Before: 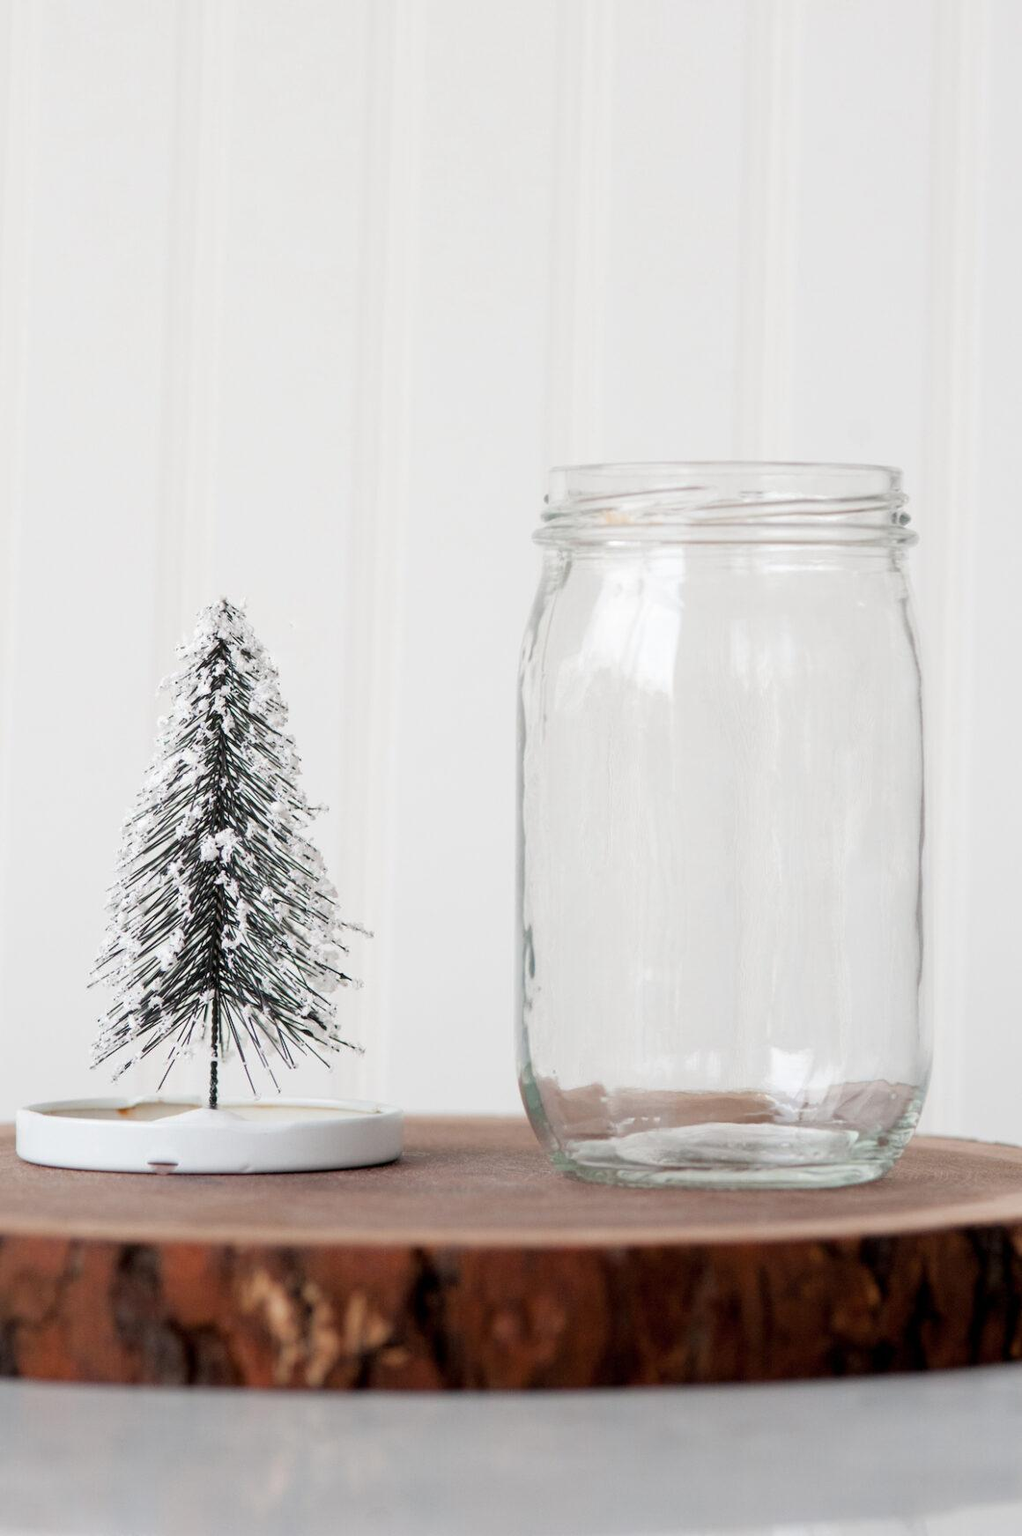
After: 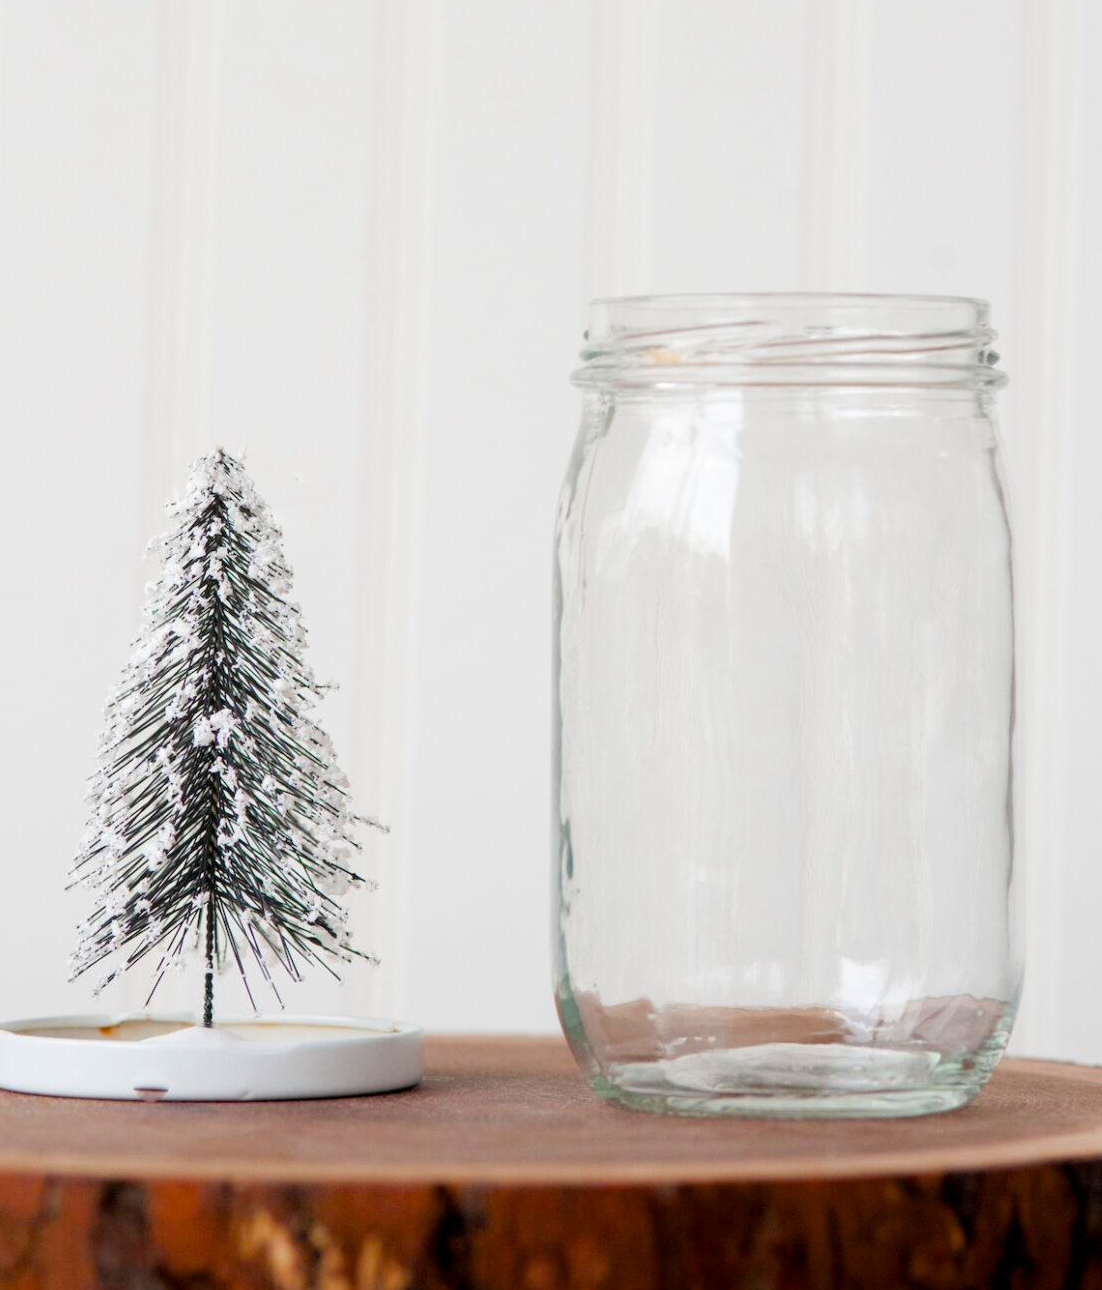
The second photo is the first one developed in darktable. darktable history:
crop and rotate: left 2.991%, top 13.302%, right 1.981%, bottom 12.636%
color balance rgb: linear chroma grading › global chroma 15%, perceptual saturation grading › global saturation 30%
